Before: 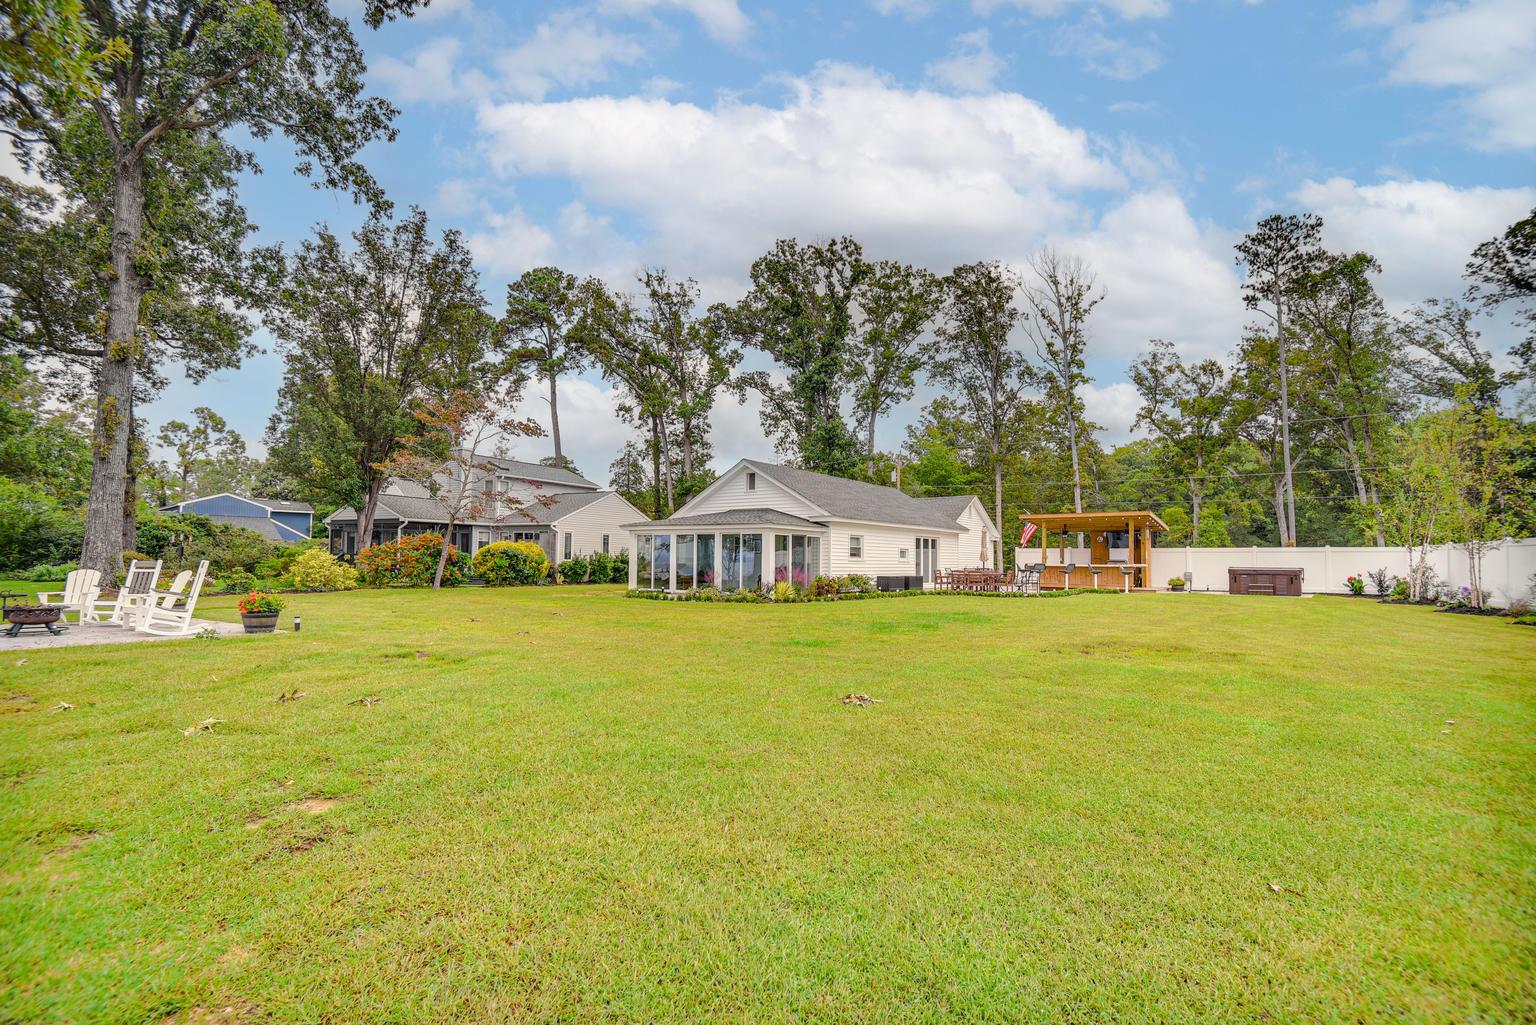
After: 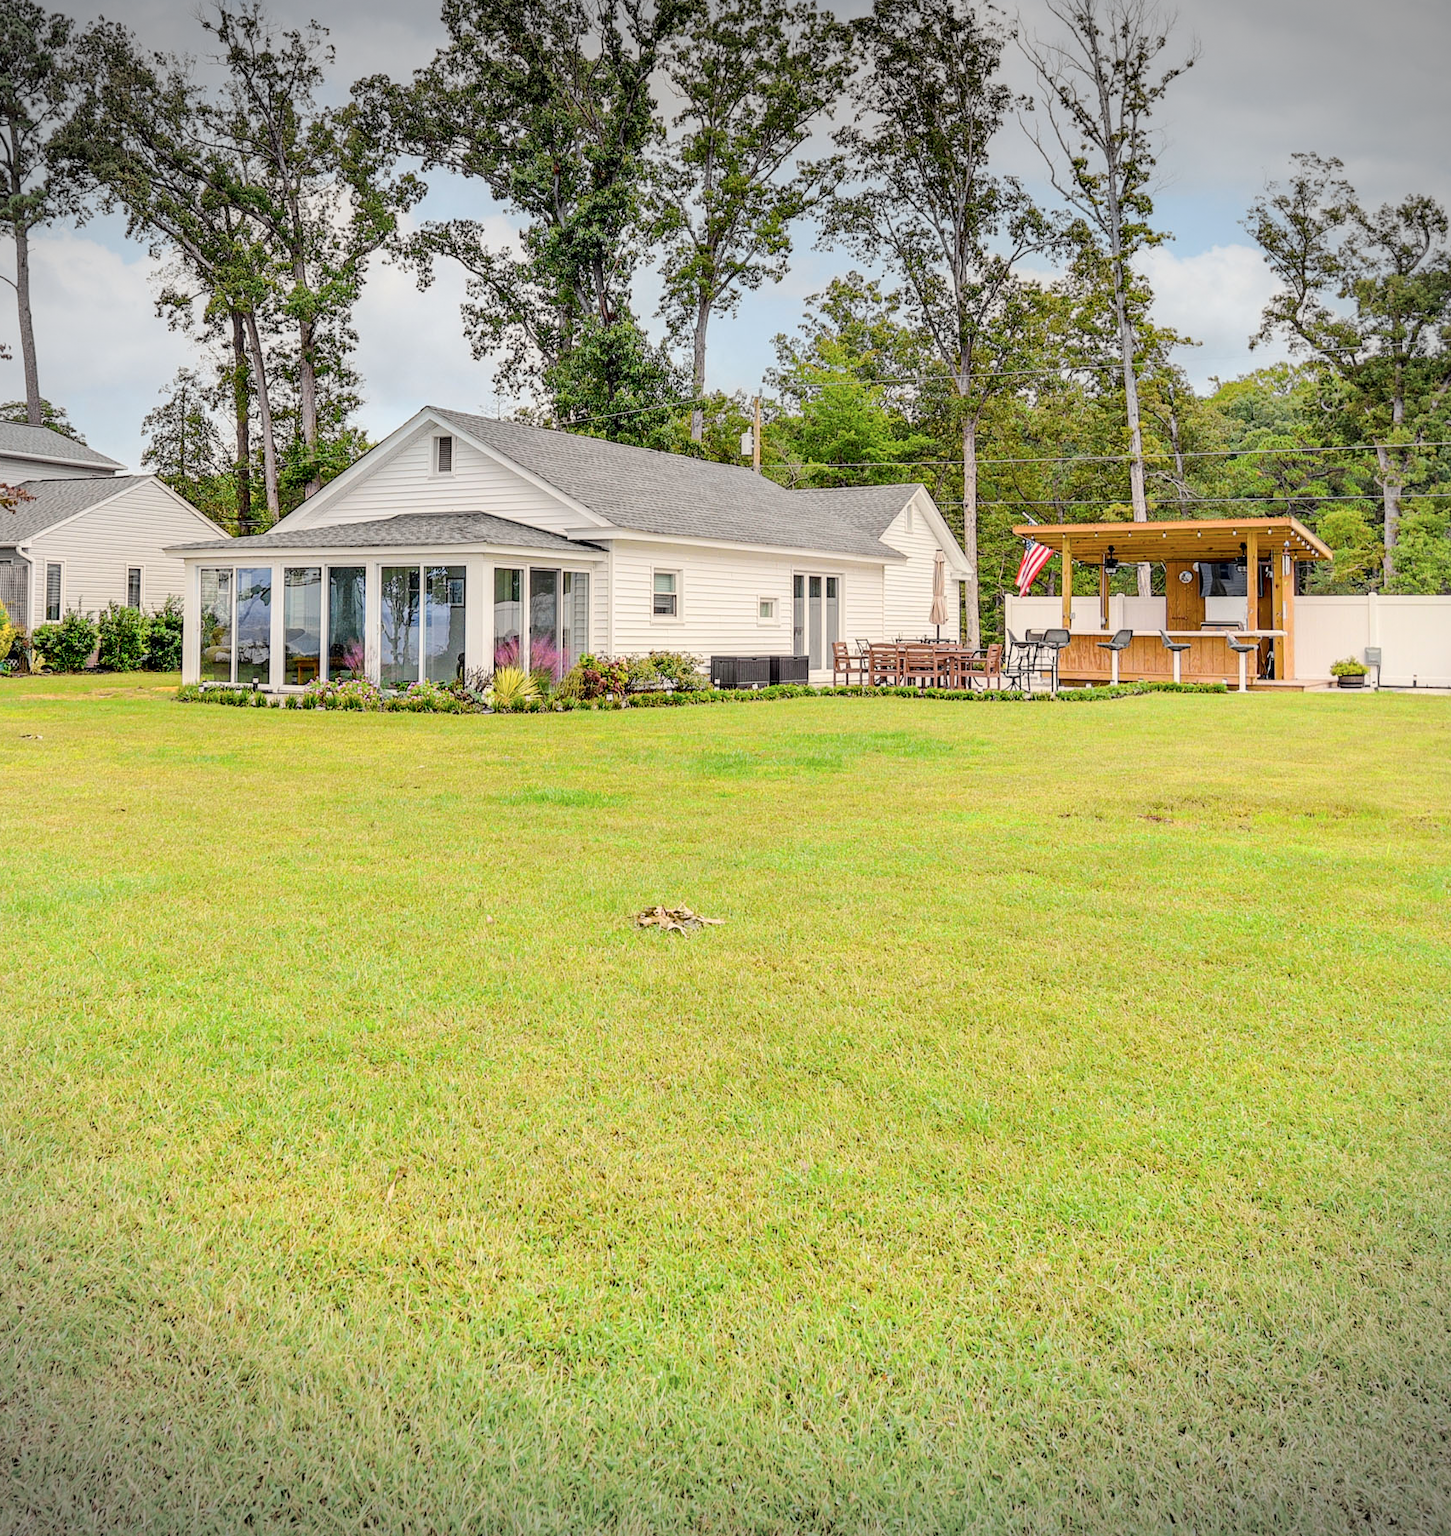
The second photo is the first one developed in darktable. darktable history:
crop: left 35.348%, top 26.146%, right 20.205%, bottom 3.42%
tone curve: curves: ch0 [(0, 0) (0.004, 0.001) (0.133, 0.112) (0.325, 0.362) (0.832, 0.893) (1, 1)], color space Lab, independent channels, preserve colors none
vignetting: fall-off start 85.3%, fall-off radius 79.76%, brightness -0.628, saturation -0.668, center (0, 0.009), width/height ratio 1.223, dithering 8-bit output
